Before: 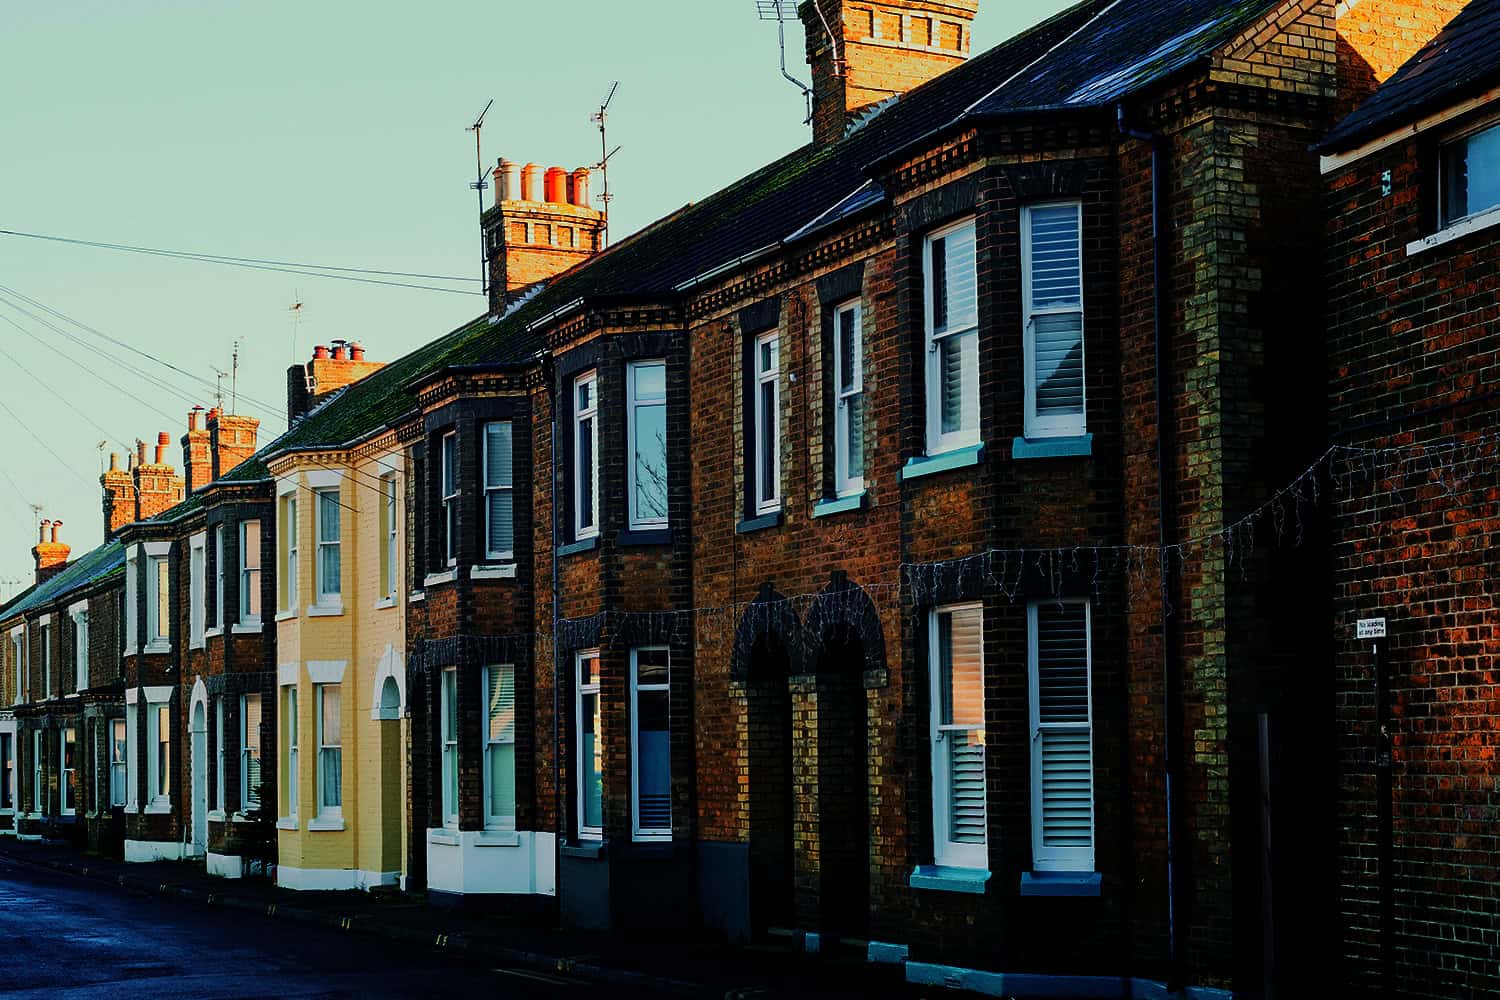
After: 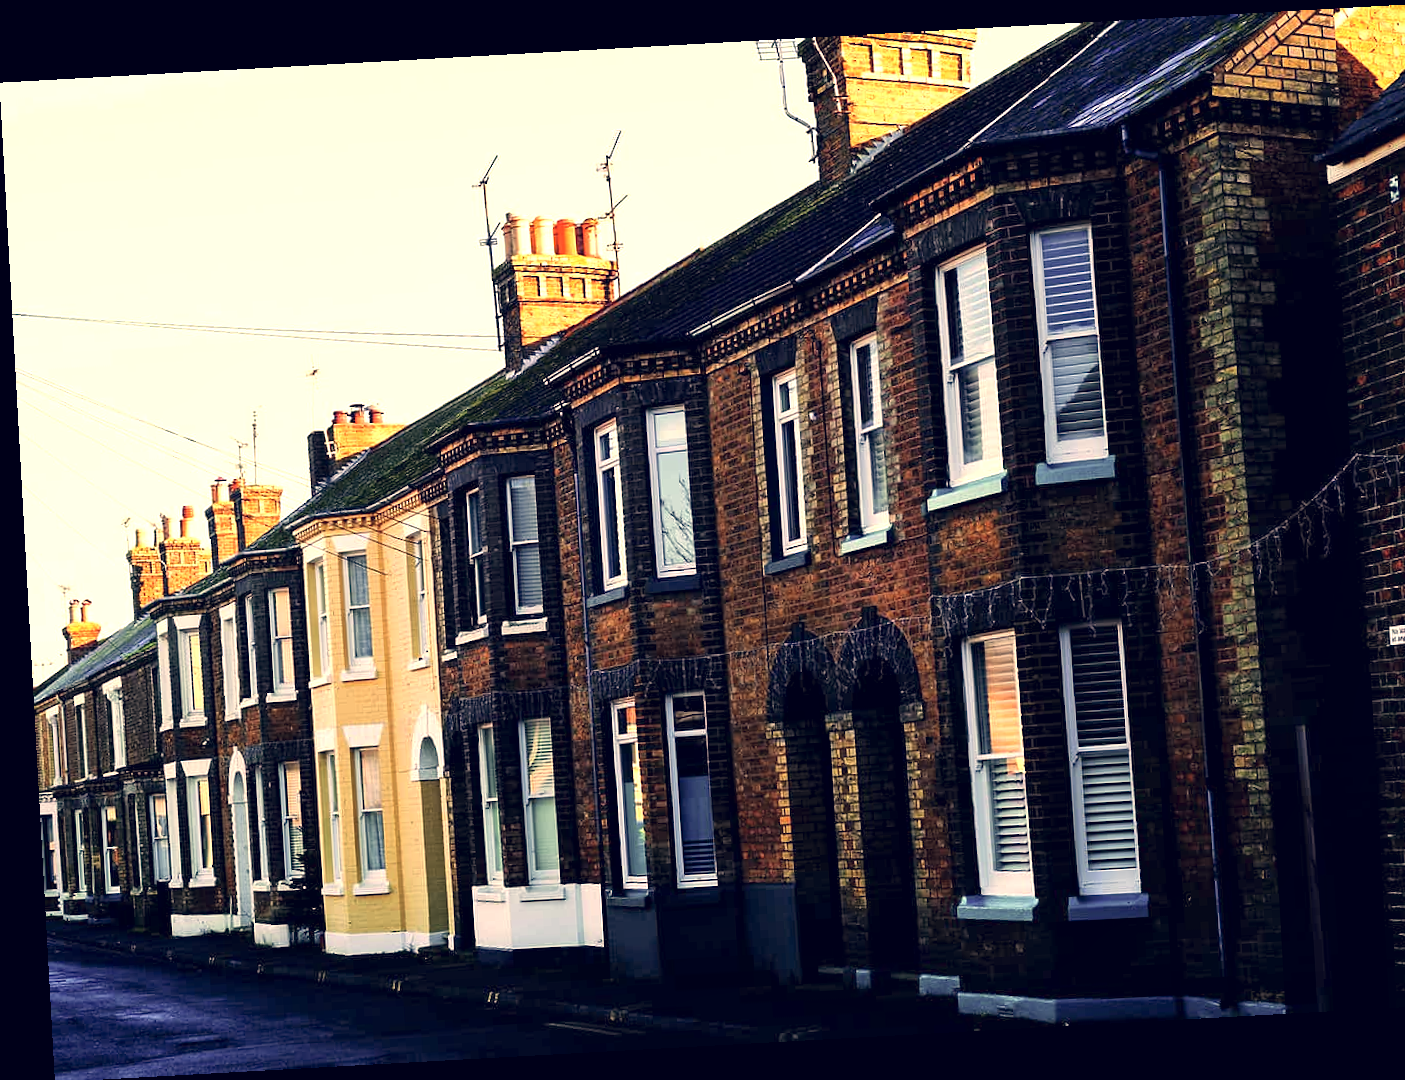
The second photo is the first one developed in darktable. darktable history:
rotate and perspective: rotation -3.18°, automatic cropping off
exposure: black level correction 0, exposure 1.1 EV, compensate highlight preservation false
local contrast: mode bilateral grid, contrast 20, coarseness 50, detail 120%, midtone range 0.2
crop: right 9.509%, bottom 0.031%
color correction: highlights a* 19.59, highlights b* 27.49, shadows a* 3.46, shadows b* -17.28, saturation 0.73
